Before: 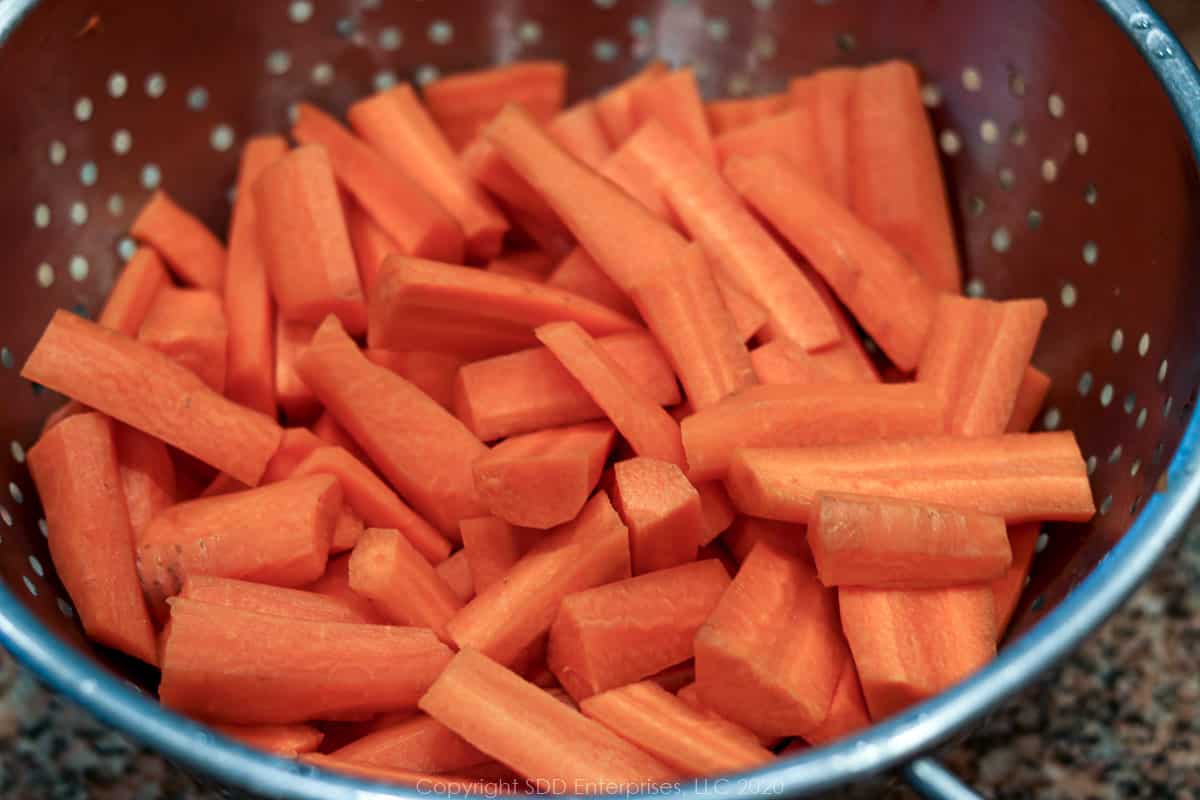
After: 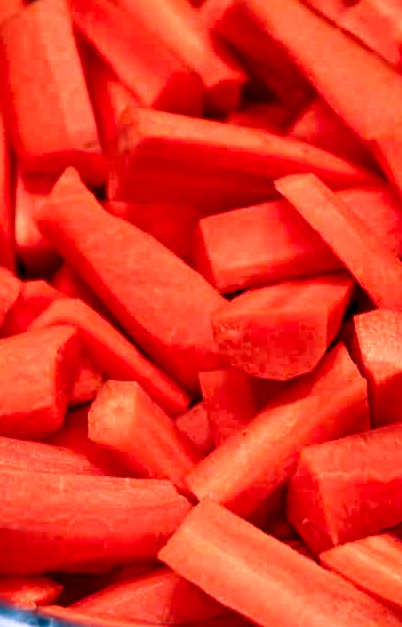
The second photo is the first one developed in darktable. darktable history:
white balance: red 1.188, blue 1.11
crop and rotate: left 21.77%, top 18.528%, right 44.676%, bottom 2.997%
contrast equalizer: y [[0.601, 0.6, 0.598, 0.598, 0.6, 0.601], [0.5 ×6], [0.5 ×6], [0 ×6], [0 ×6]]
shadows and highlights: shadows 24.5, highlights -78.15, soften with gaussian
